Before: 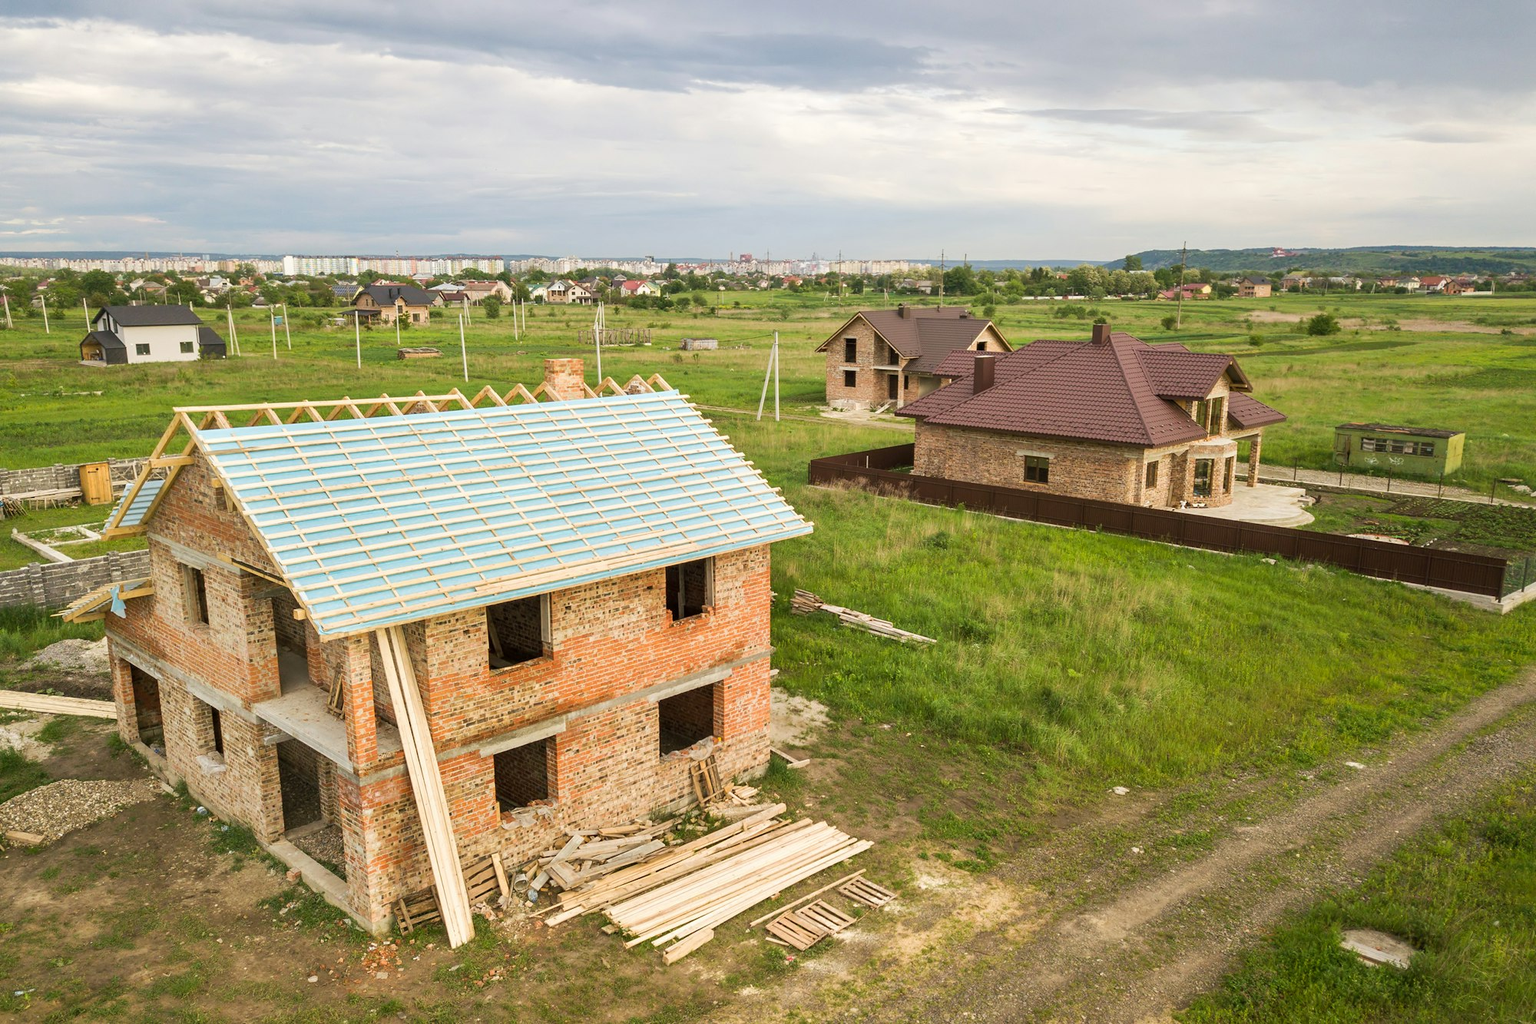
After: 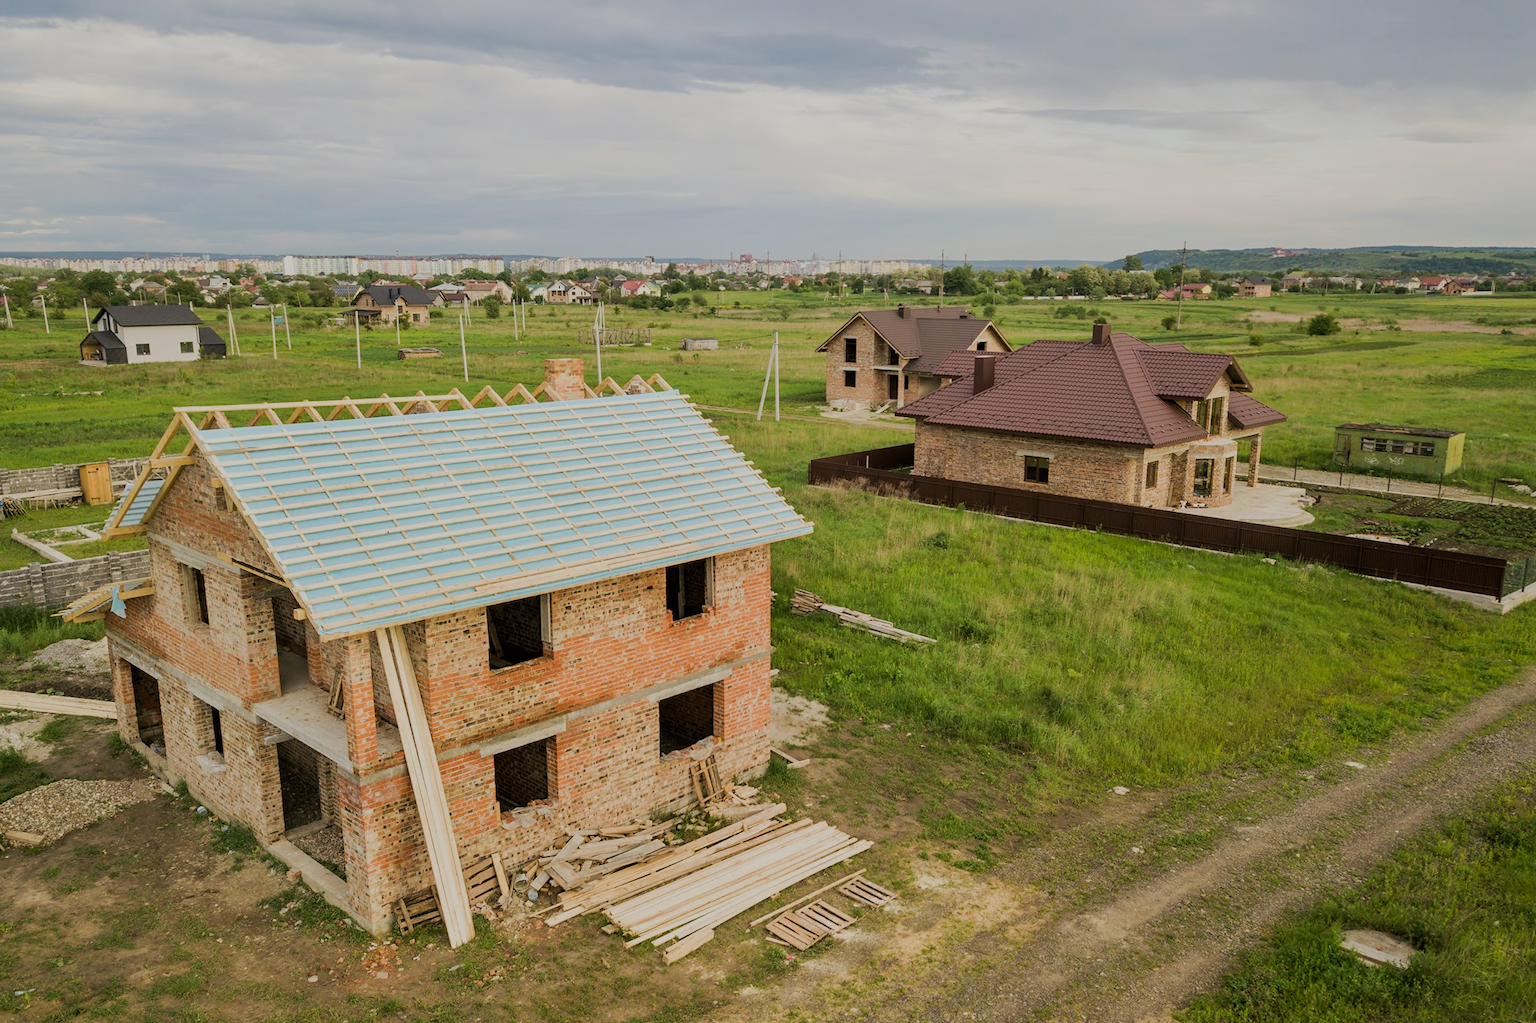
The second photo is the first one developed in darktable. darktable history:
filmic rgb: black relative exposure -7.65 EV, white relative exposure 4.56 EV, threshold 2.97 EV, hardness 3.61, enable highlight reconstruction true
exposure: exposure -0.317 EV, compensate highlight preservation false
